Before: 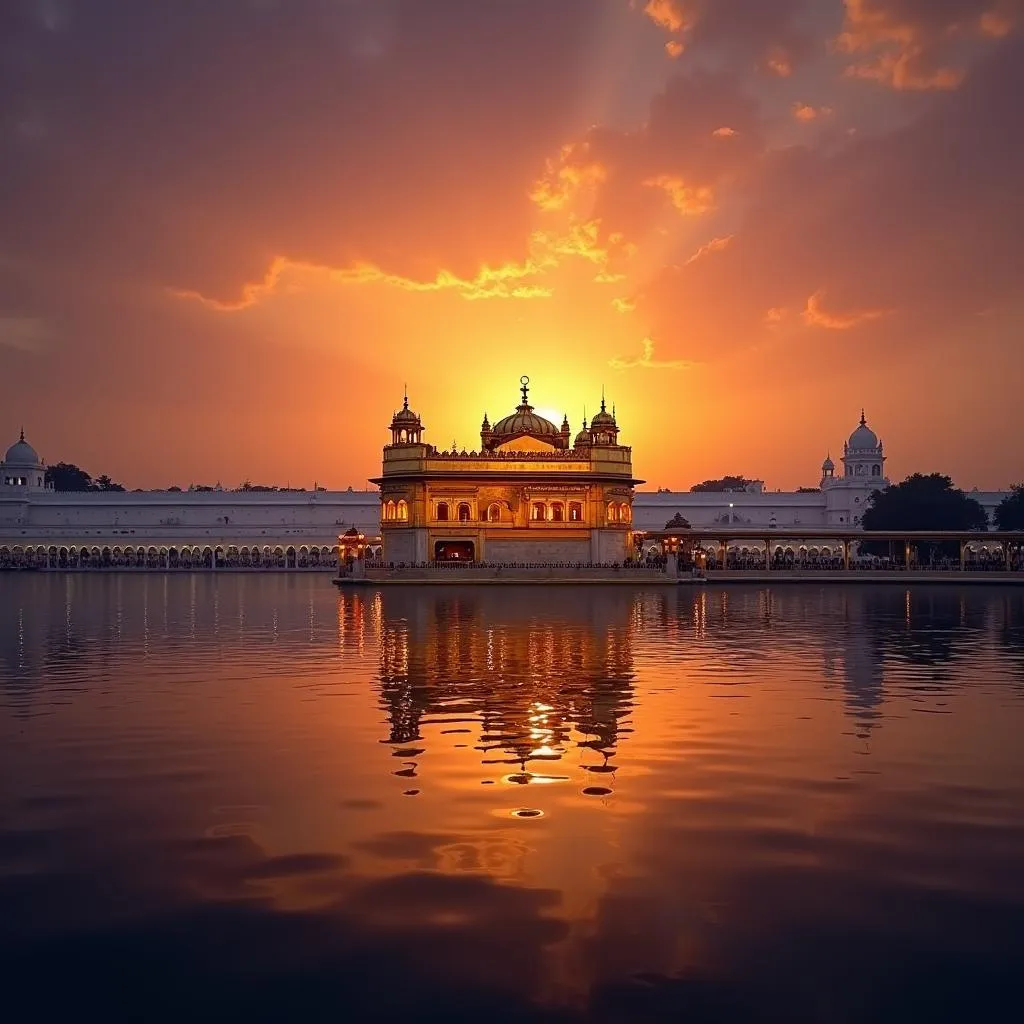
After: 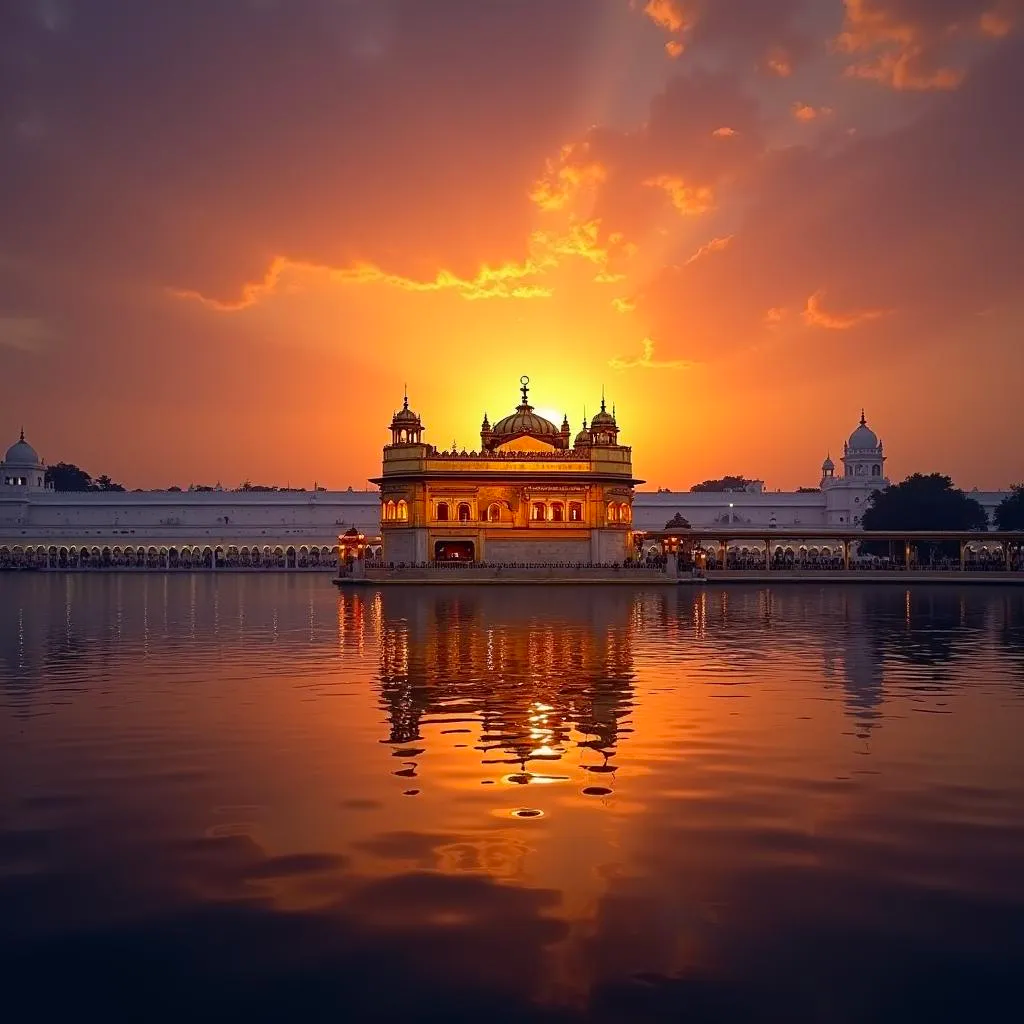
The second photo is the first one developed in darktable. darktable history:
color correction: highlights b* -0.03, saturation 1.11
